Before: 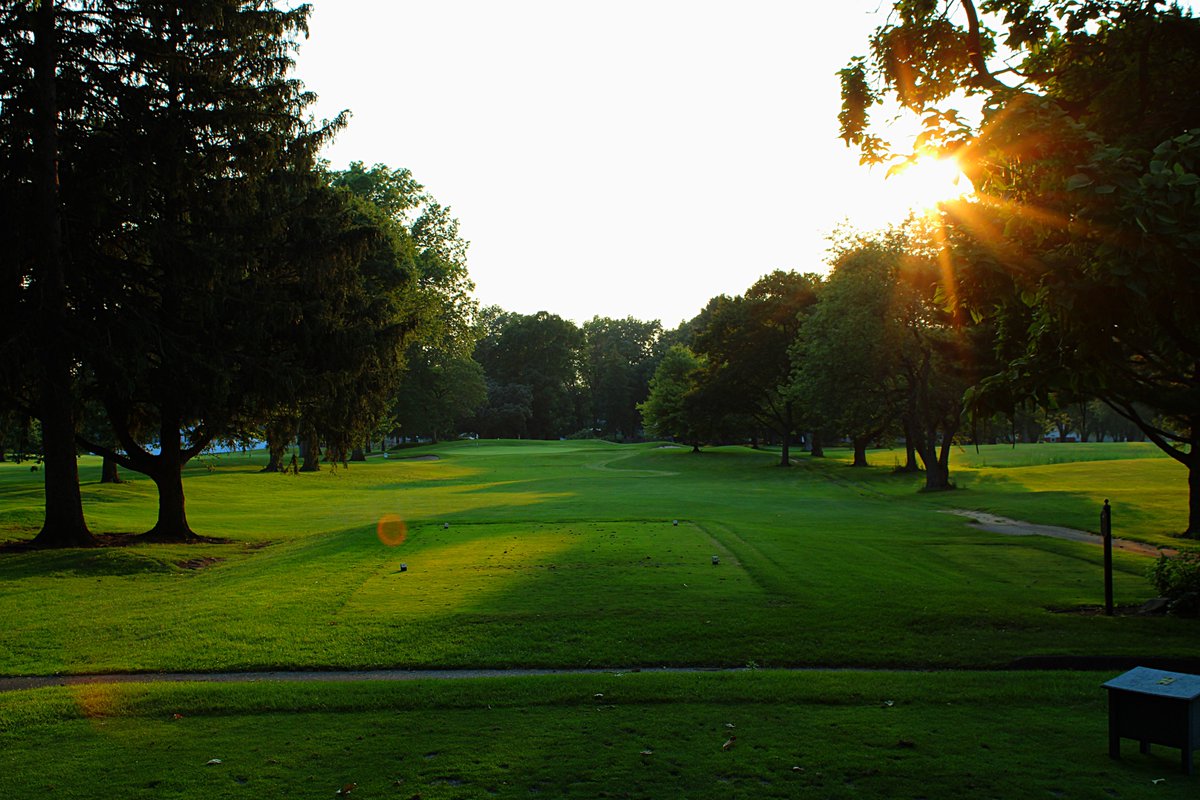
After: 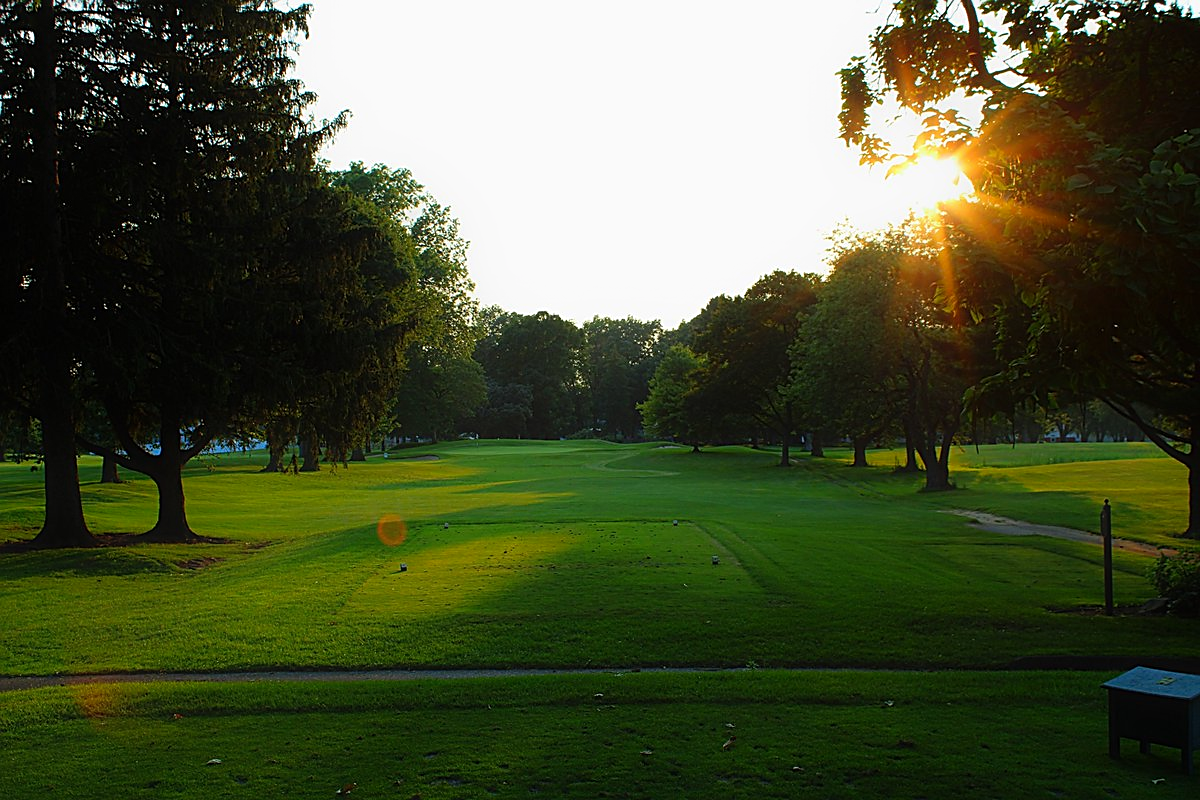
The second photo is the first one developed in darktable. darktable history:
sharpen: radius 1.864, amount 0.398, threshold 1.271
contrast equalizer: y [[0.5, 0.486, 0.447, 0.446, 0.489, 0.5], [0.5 ×6], [0.5 ×6], [0 ×6], [0 ×6]]
